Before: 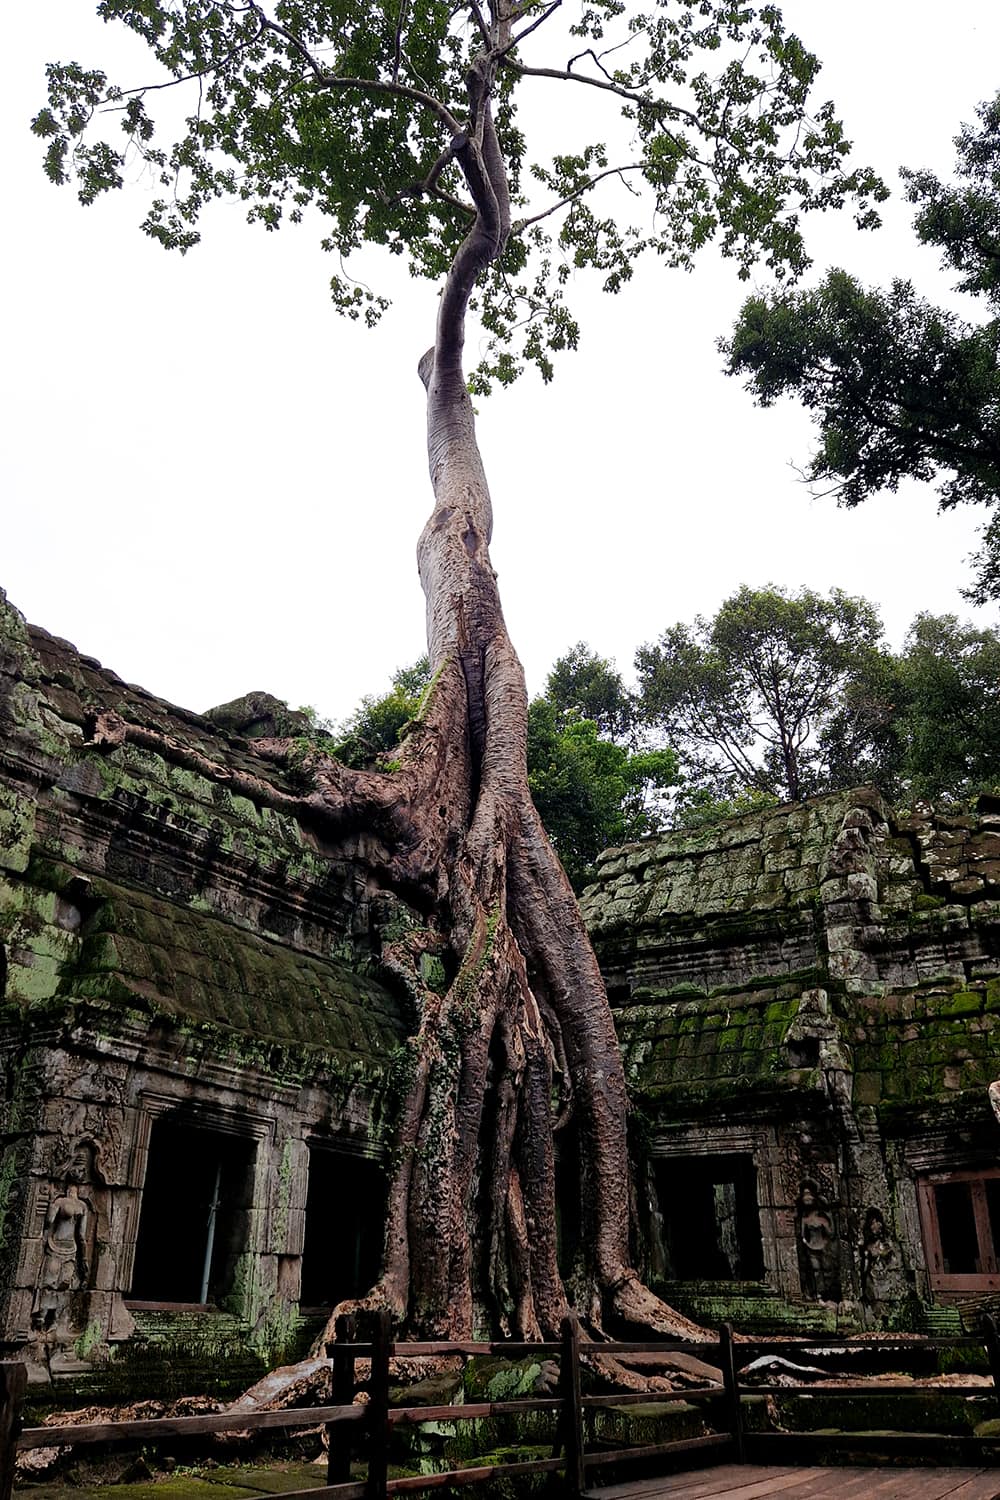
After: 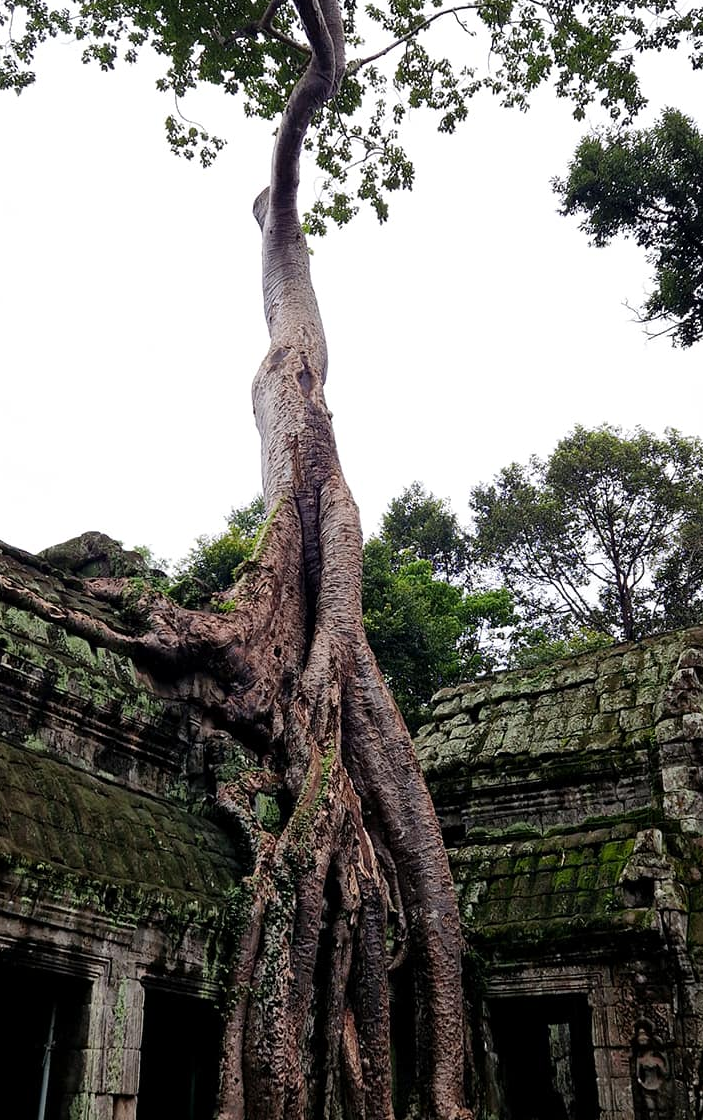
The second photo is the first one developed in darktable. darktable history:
crop and rotate: left 16.553%, top 10.719%, right 13.051%, bottom 14.573%
